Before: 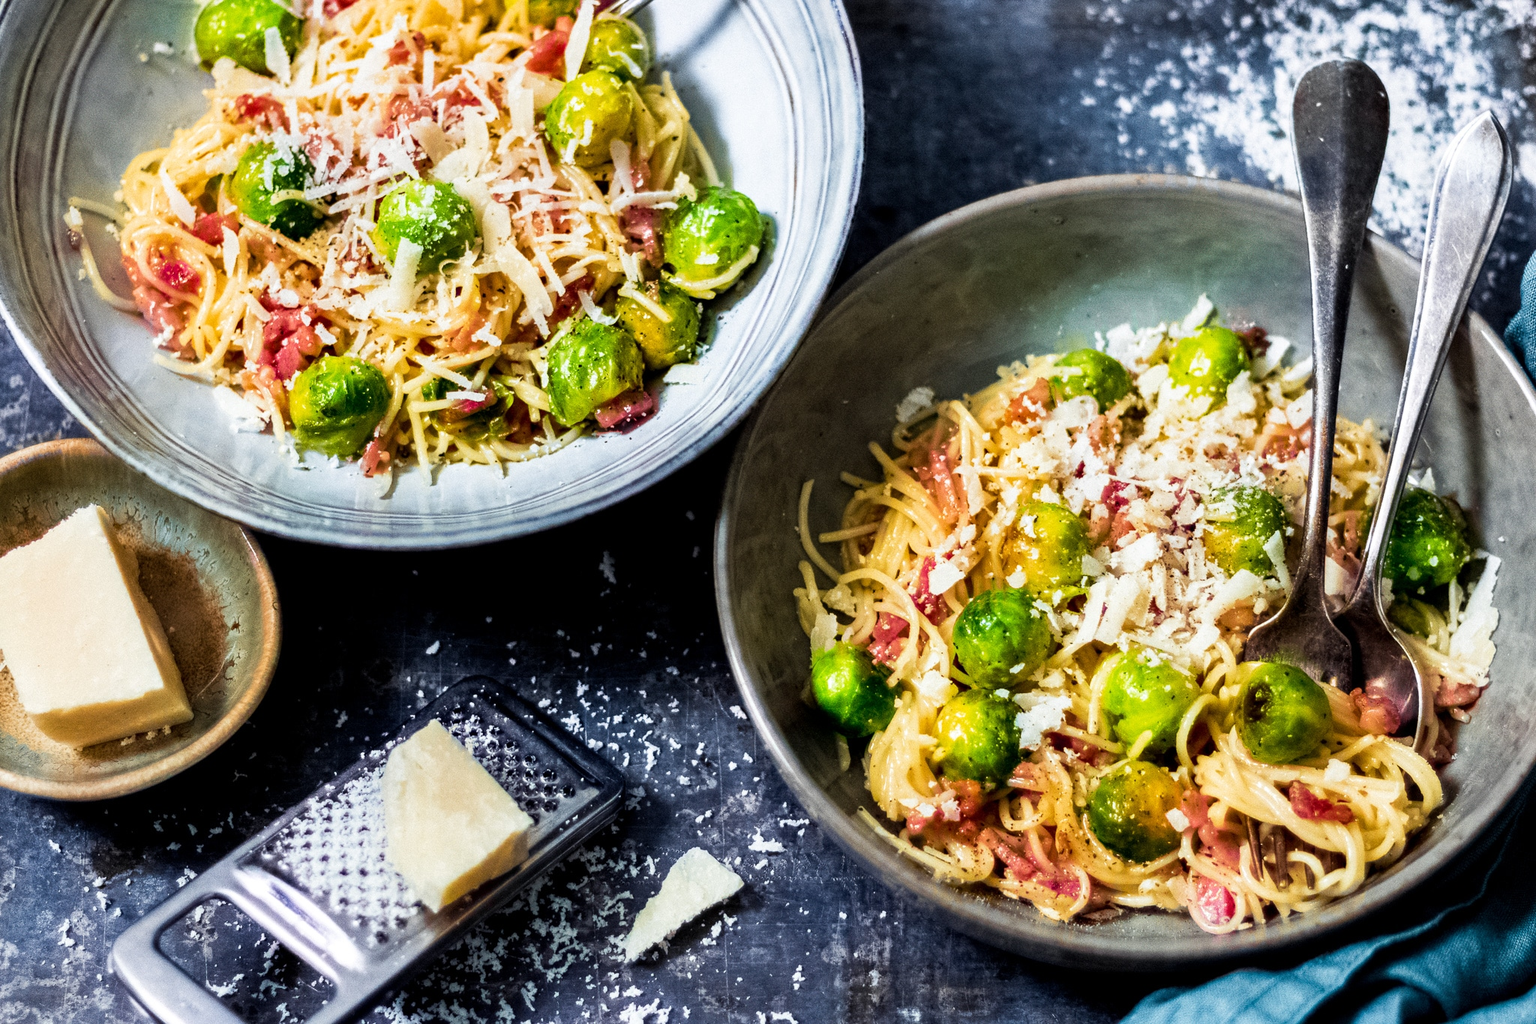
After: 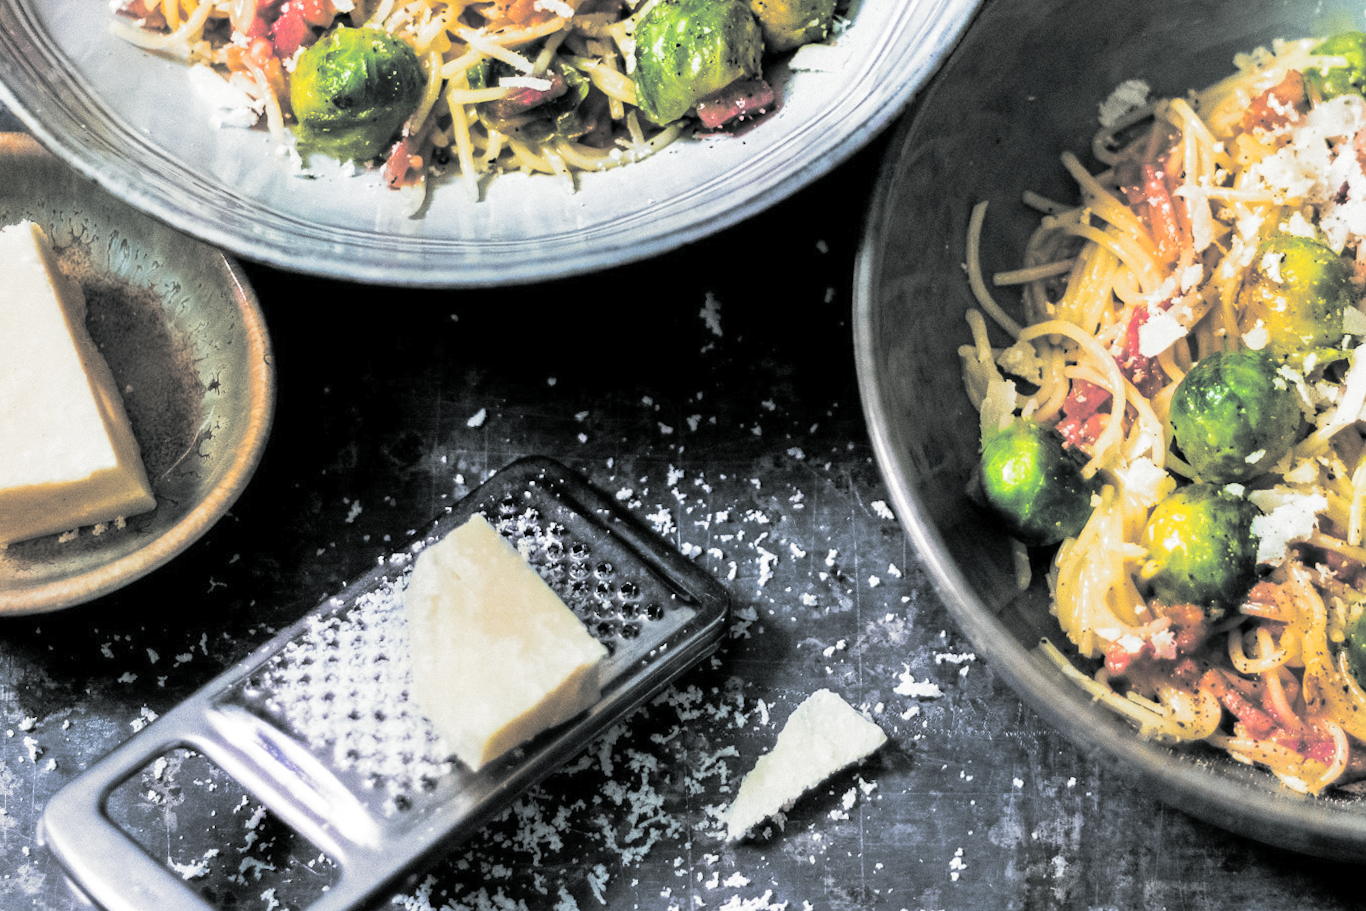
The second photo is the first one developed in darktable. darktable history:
split-toning: shadows › hue 190.8°, shadows › saturation 0.05, highlights › hue 54°, highlights › saturation 0.05, compress 0%
crop and rotate: angle -0.82°, left 3.85%, top 31.828%, right 27.992%
contrast brightness saturation: brightness 0.15
